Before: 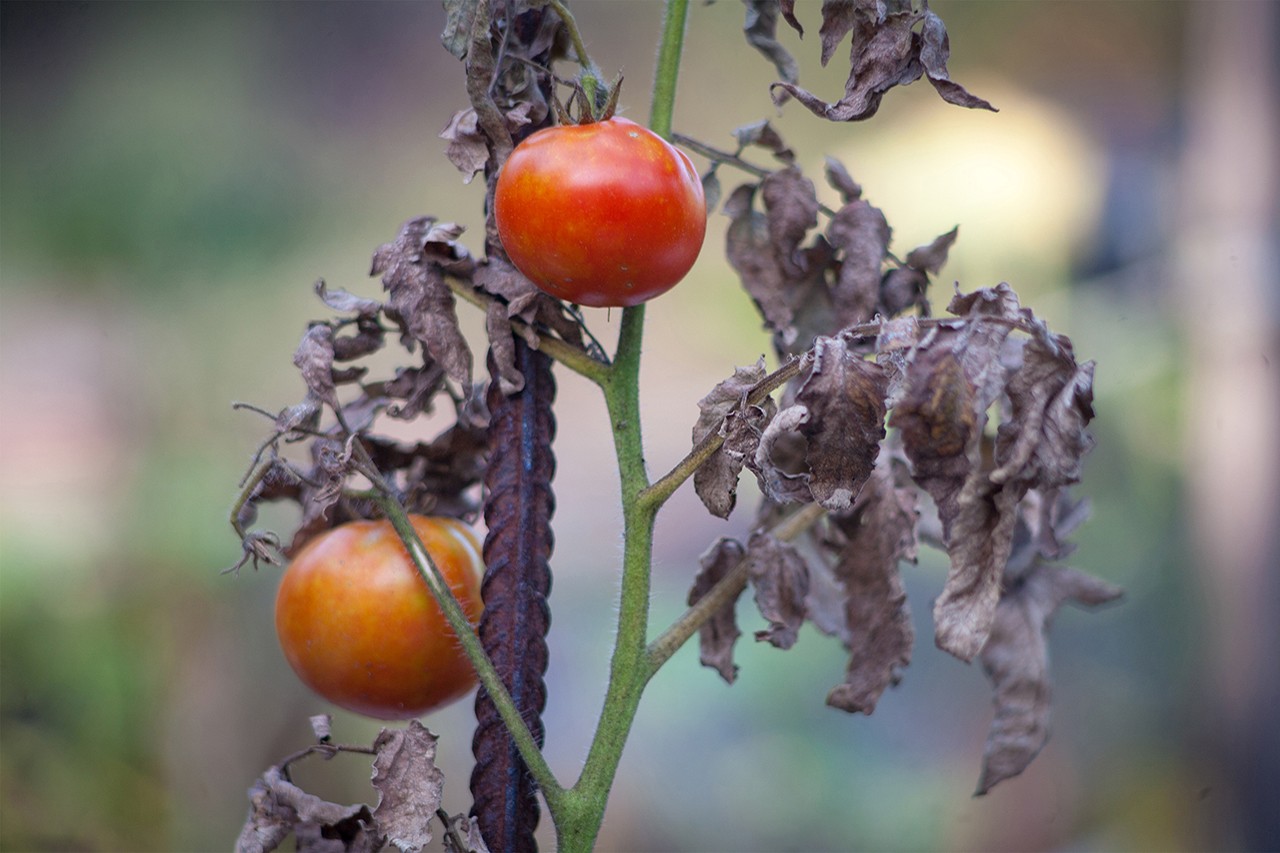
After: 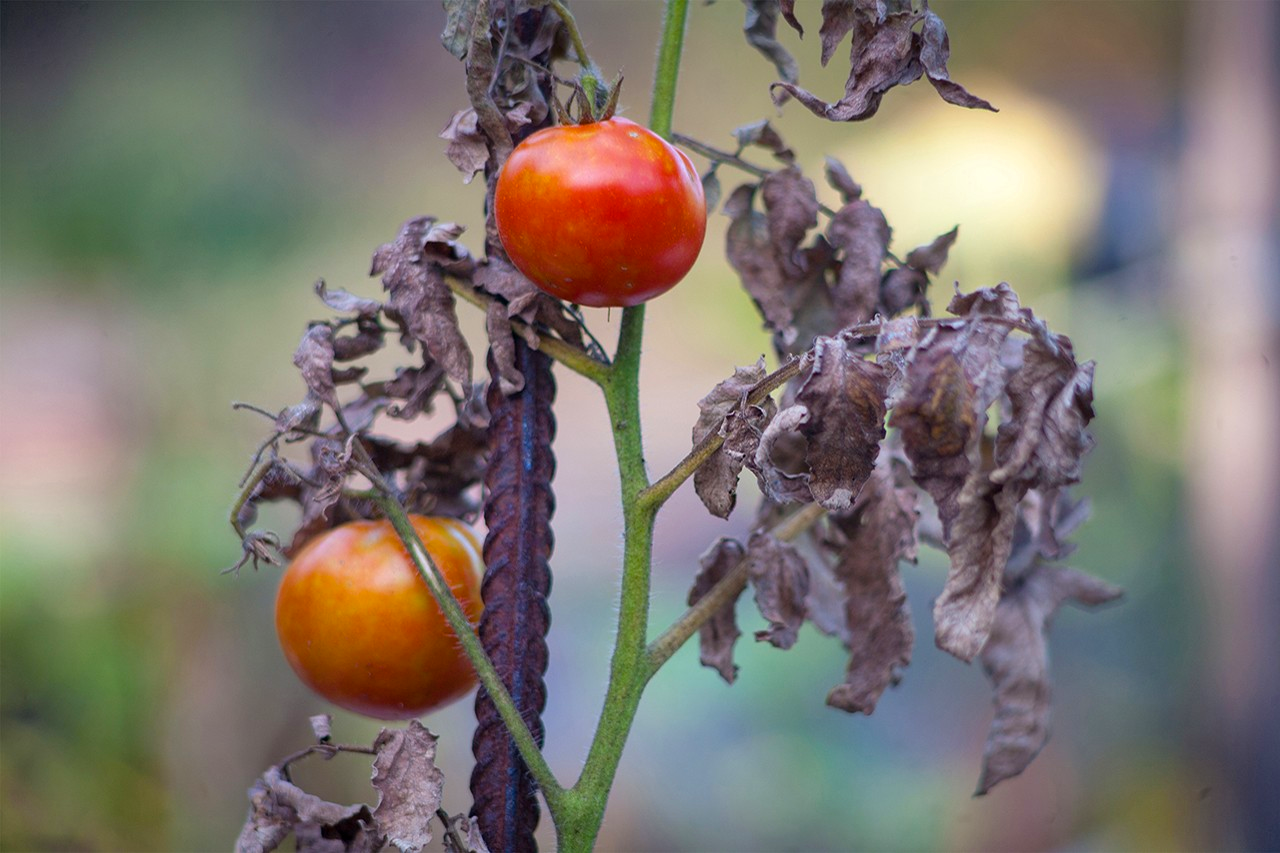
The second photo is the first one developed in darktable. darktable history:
color balance rgb: perceptual saturation grading › global saturation 20%, global vibrance 20%
shadows and highlights: soften with gaussian
